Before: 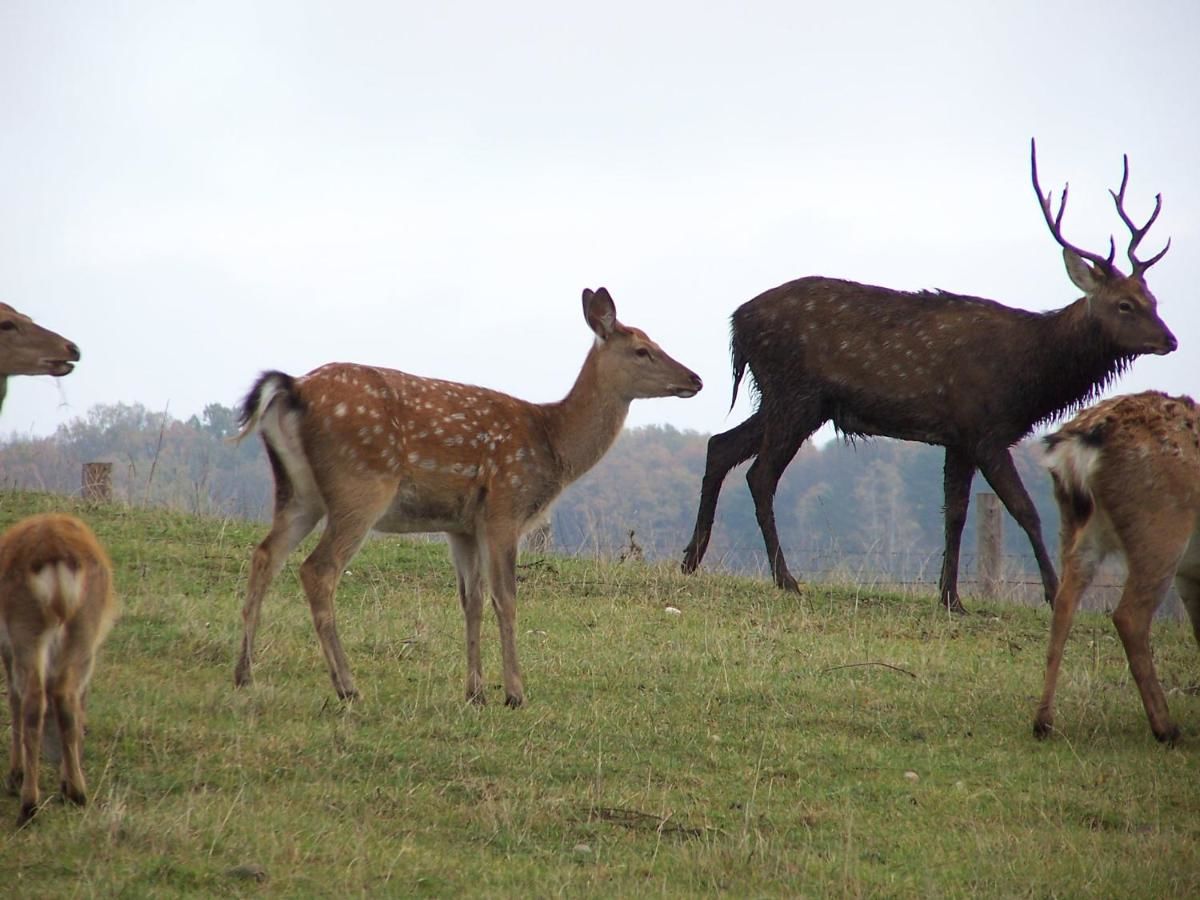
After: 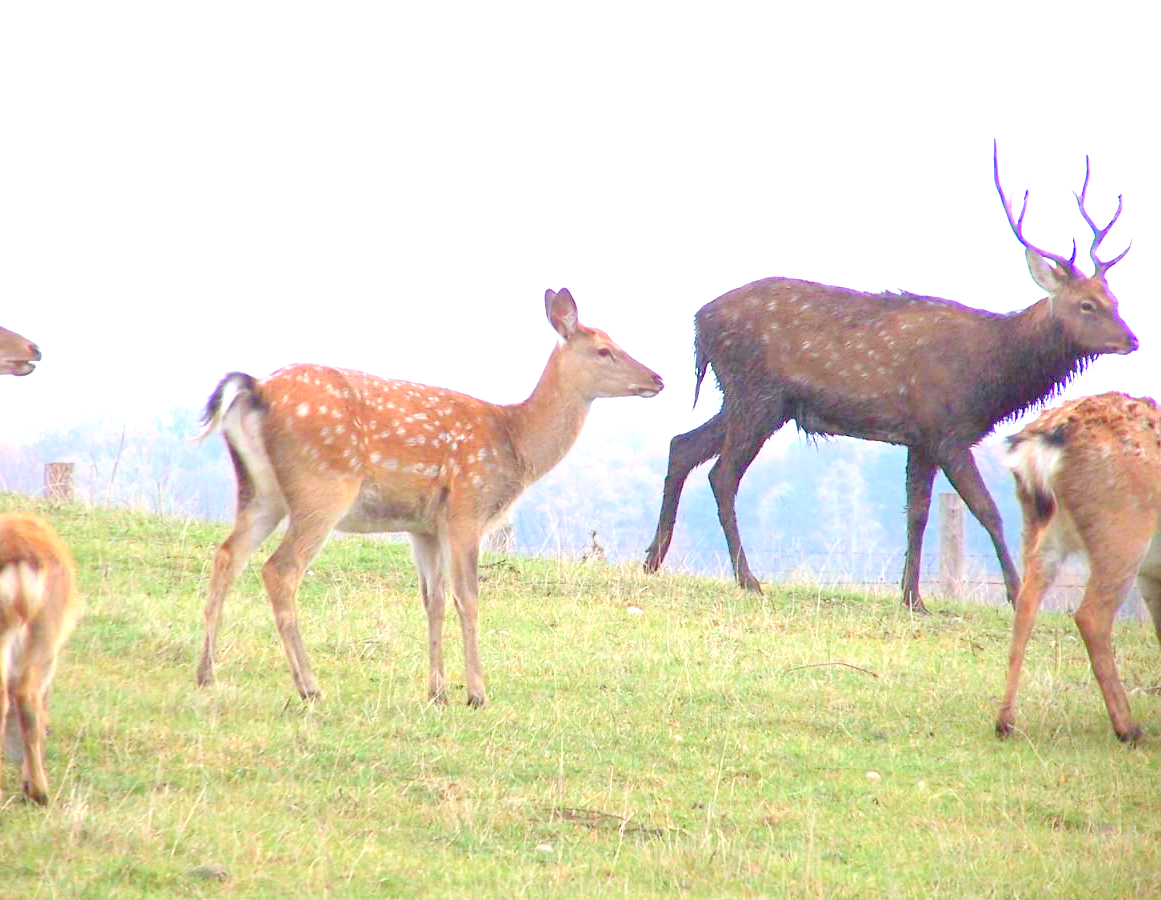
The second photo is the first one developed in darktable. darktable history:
levels: levels [0.008, 0.318, 0.836]
crop and rotate: left 3.238%
exposure: black level correction 0, exposure 1 EV, compensate highlight preservation false
color calibration: illuminant as shot in camera, x 0.358, y 0.373, temperature 4628.91 K
